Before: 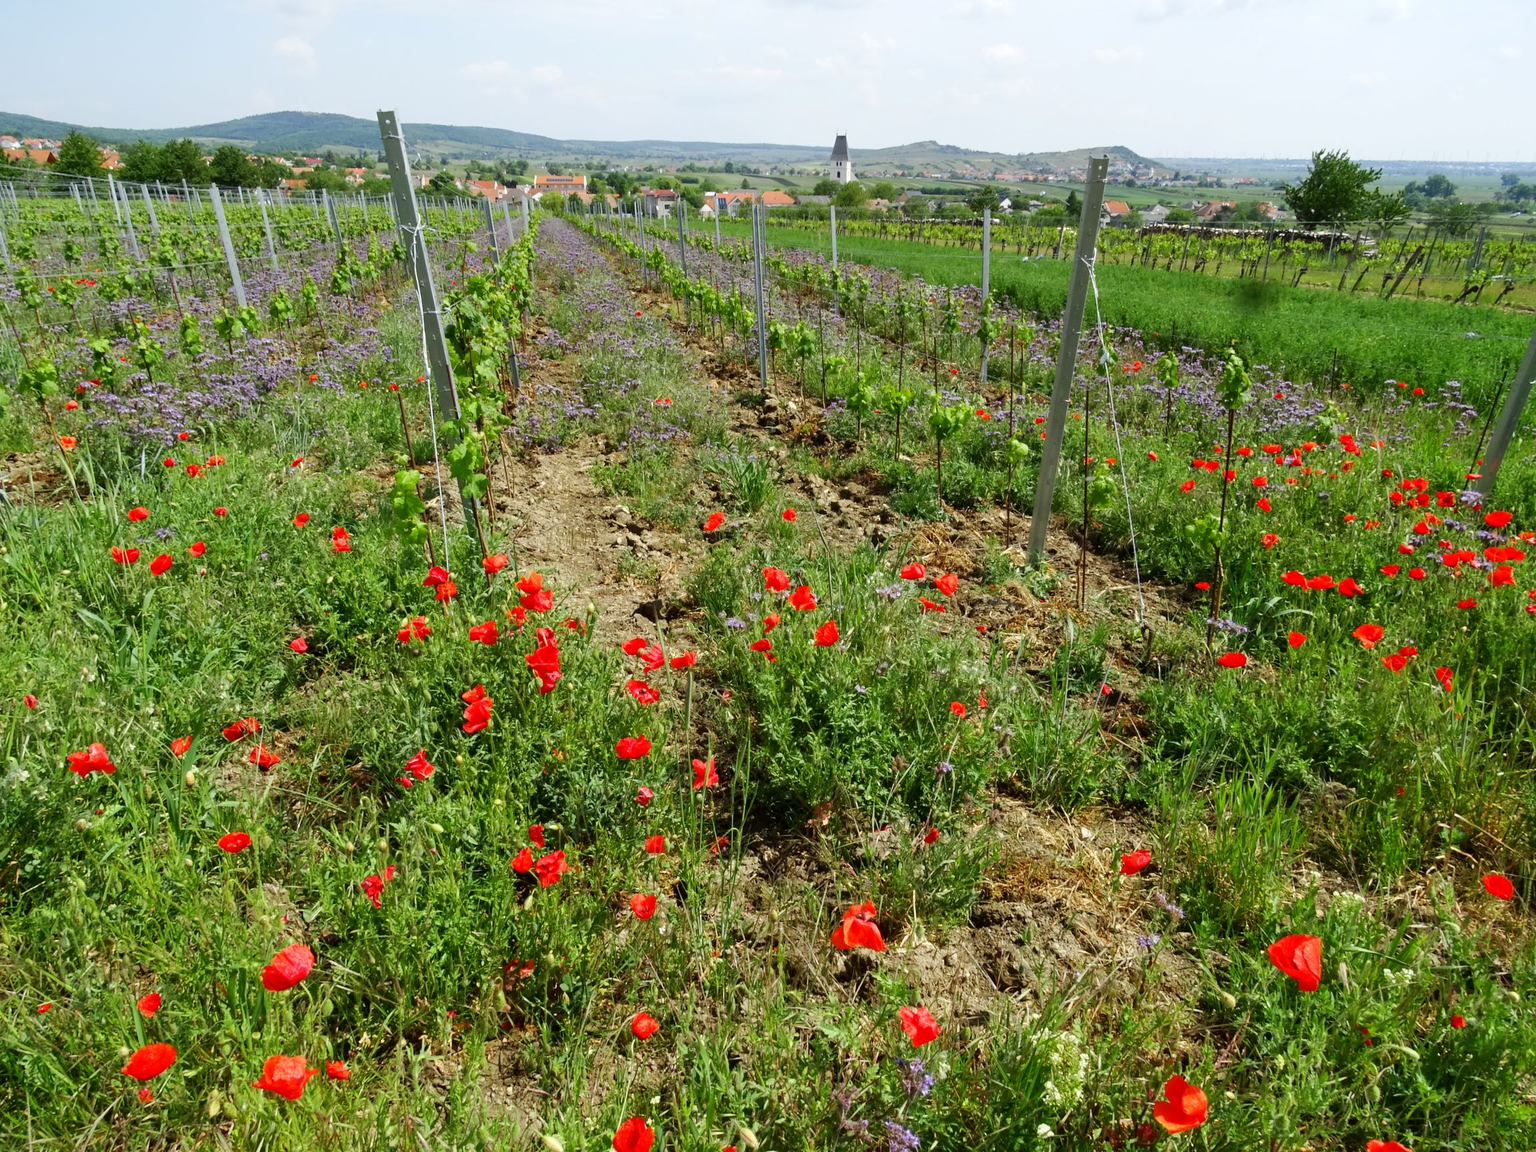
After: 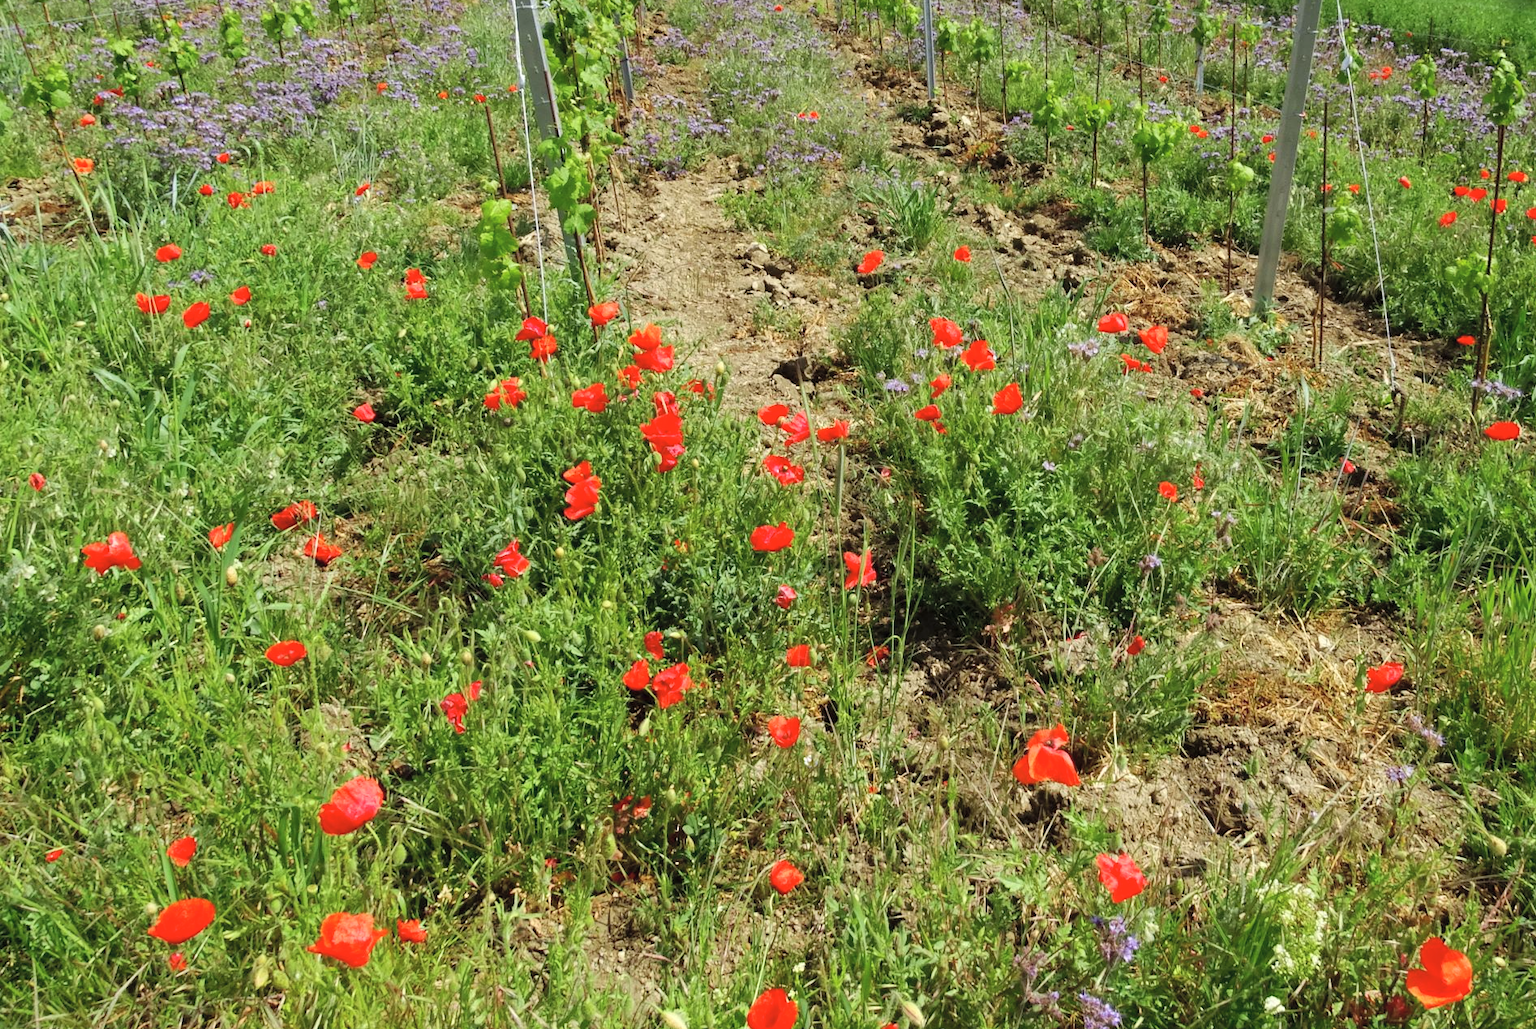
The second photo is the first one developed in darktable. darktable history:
contrast brightness saturation: brightness 0.127
crop: top 26.657%, right 17.967%
